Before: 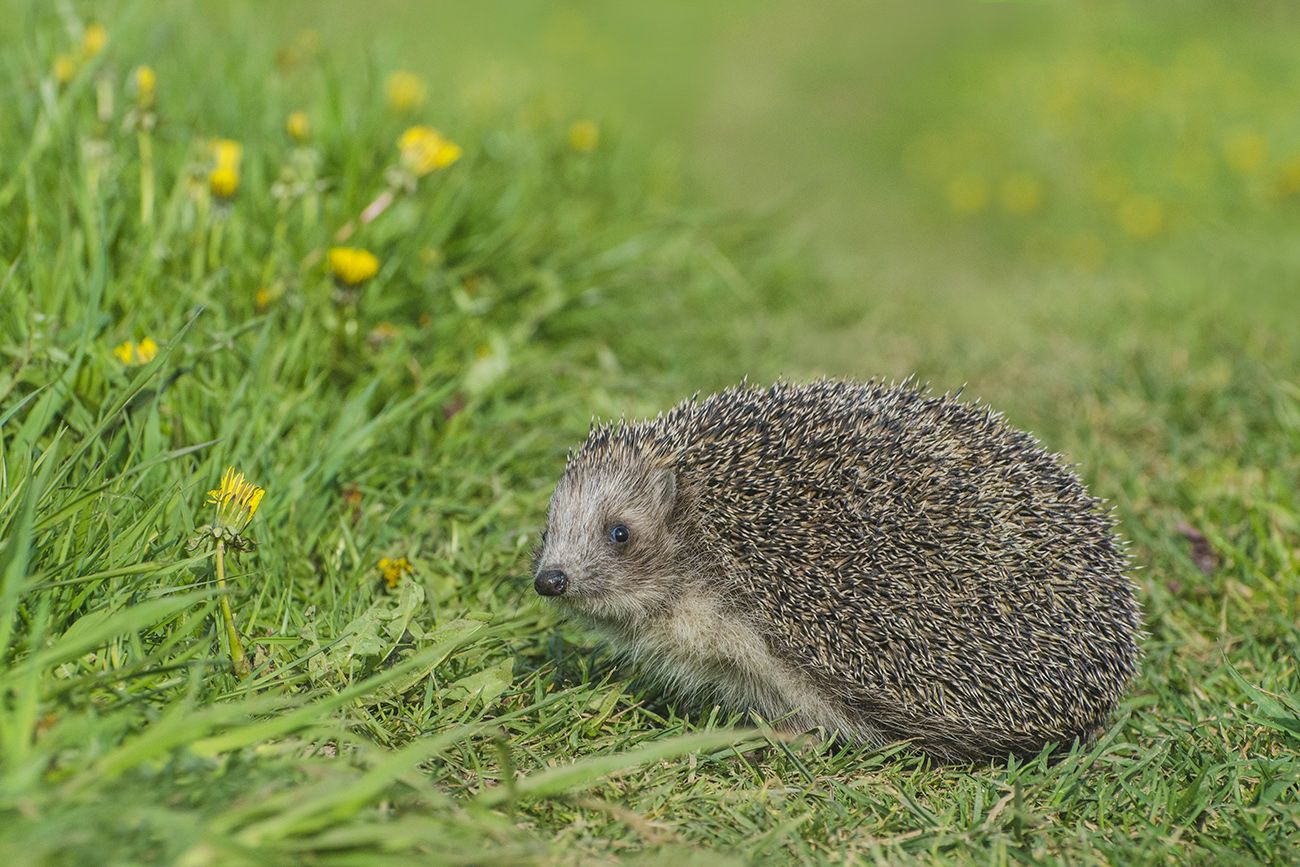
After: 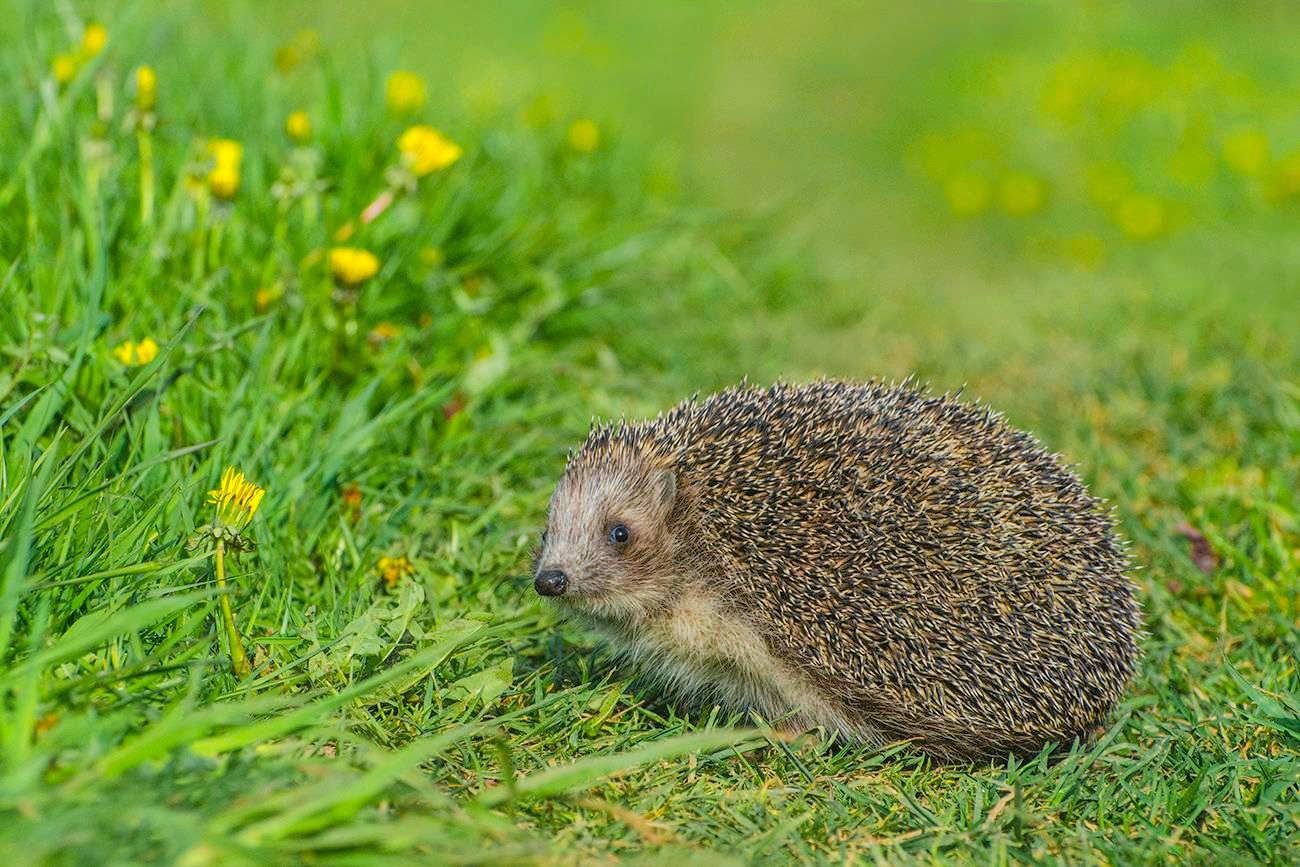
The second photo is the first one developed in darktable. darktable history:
color zones: curves: ch0 [(0.224, 0.526) (0.75, 0.5)]; ch1 [(0.055, 0.526) (0.224, 0.761) (0.377, 0.526) (0.75, 0.5)], mix 26.02%
